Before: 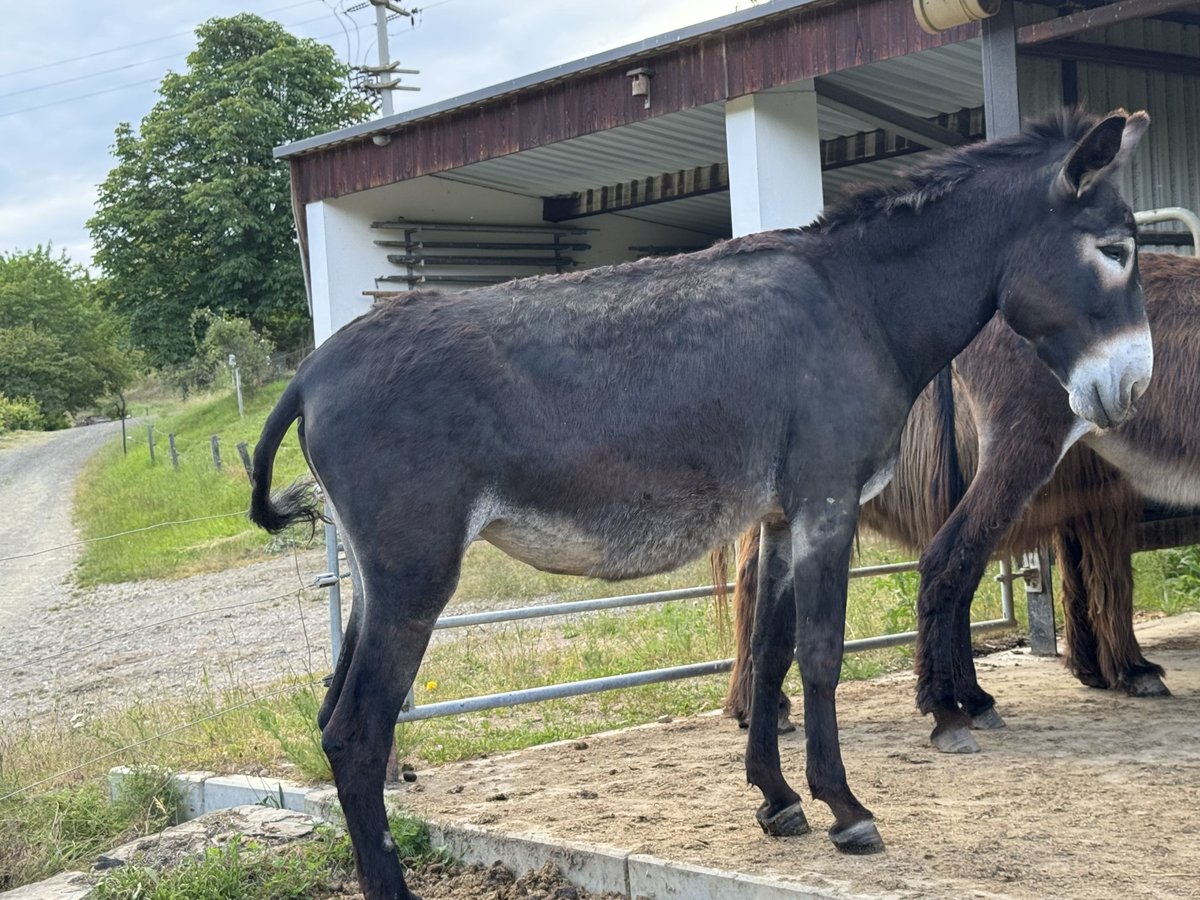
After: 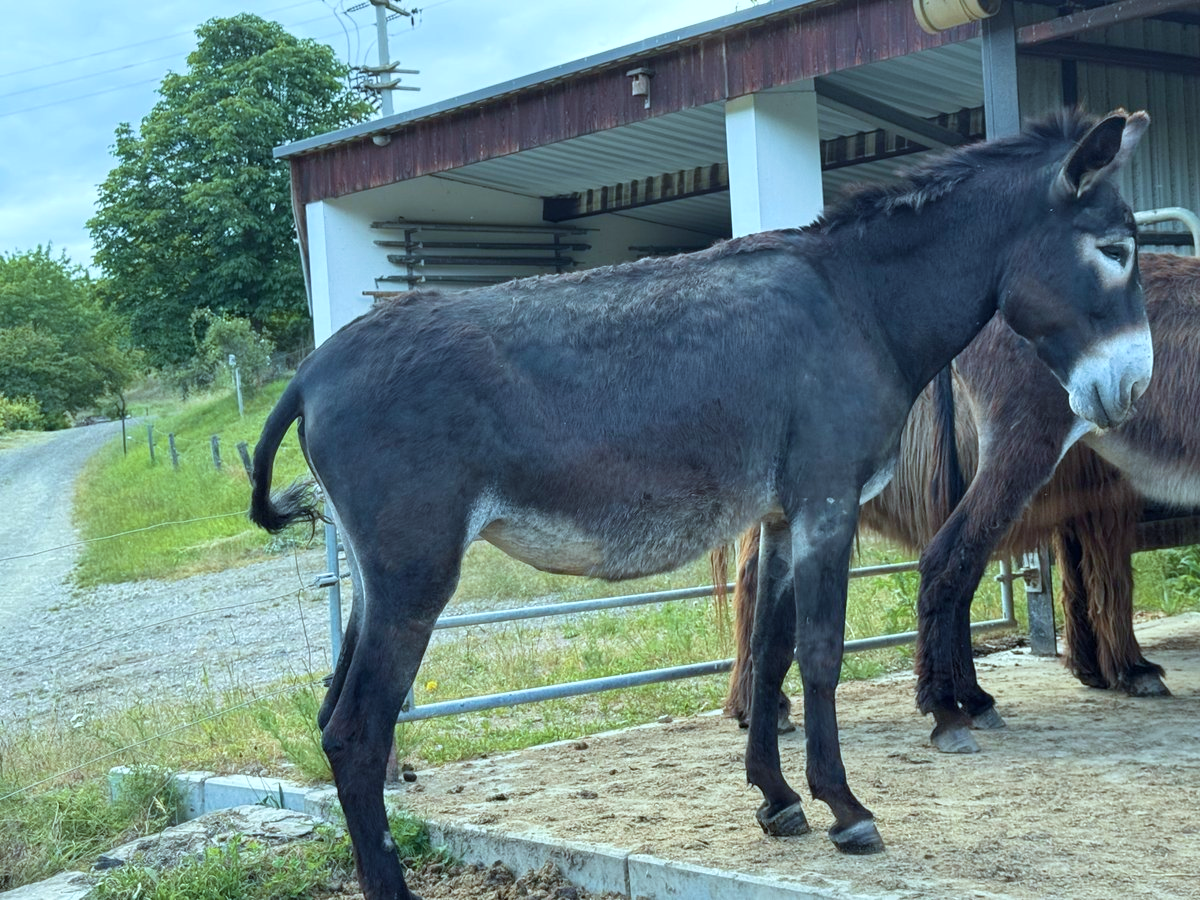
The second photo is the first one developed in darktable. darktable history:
white balance: red 0.988, blue 1.017
color correction: highlights a* -10.04, highlights b* -10.37
velvia: on, module defaults
